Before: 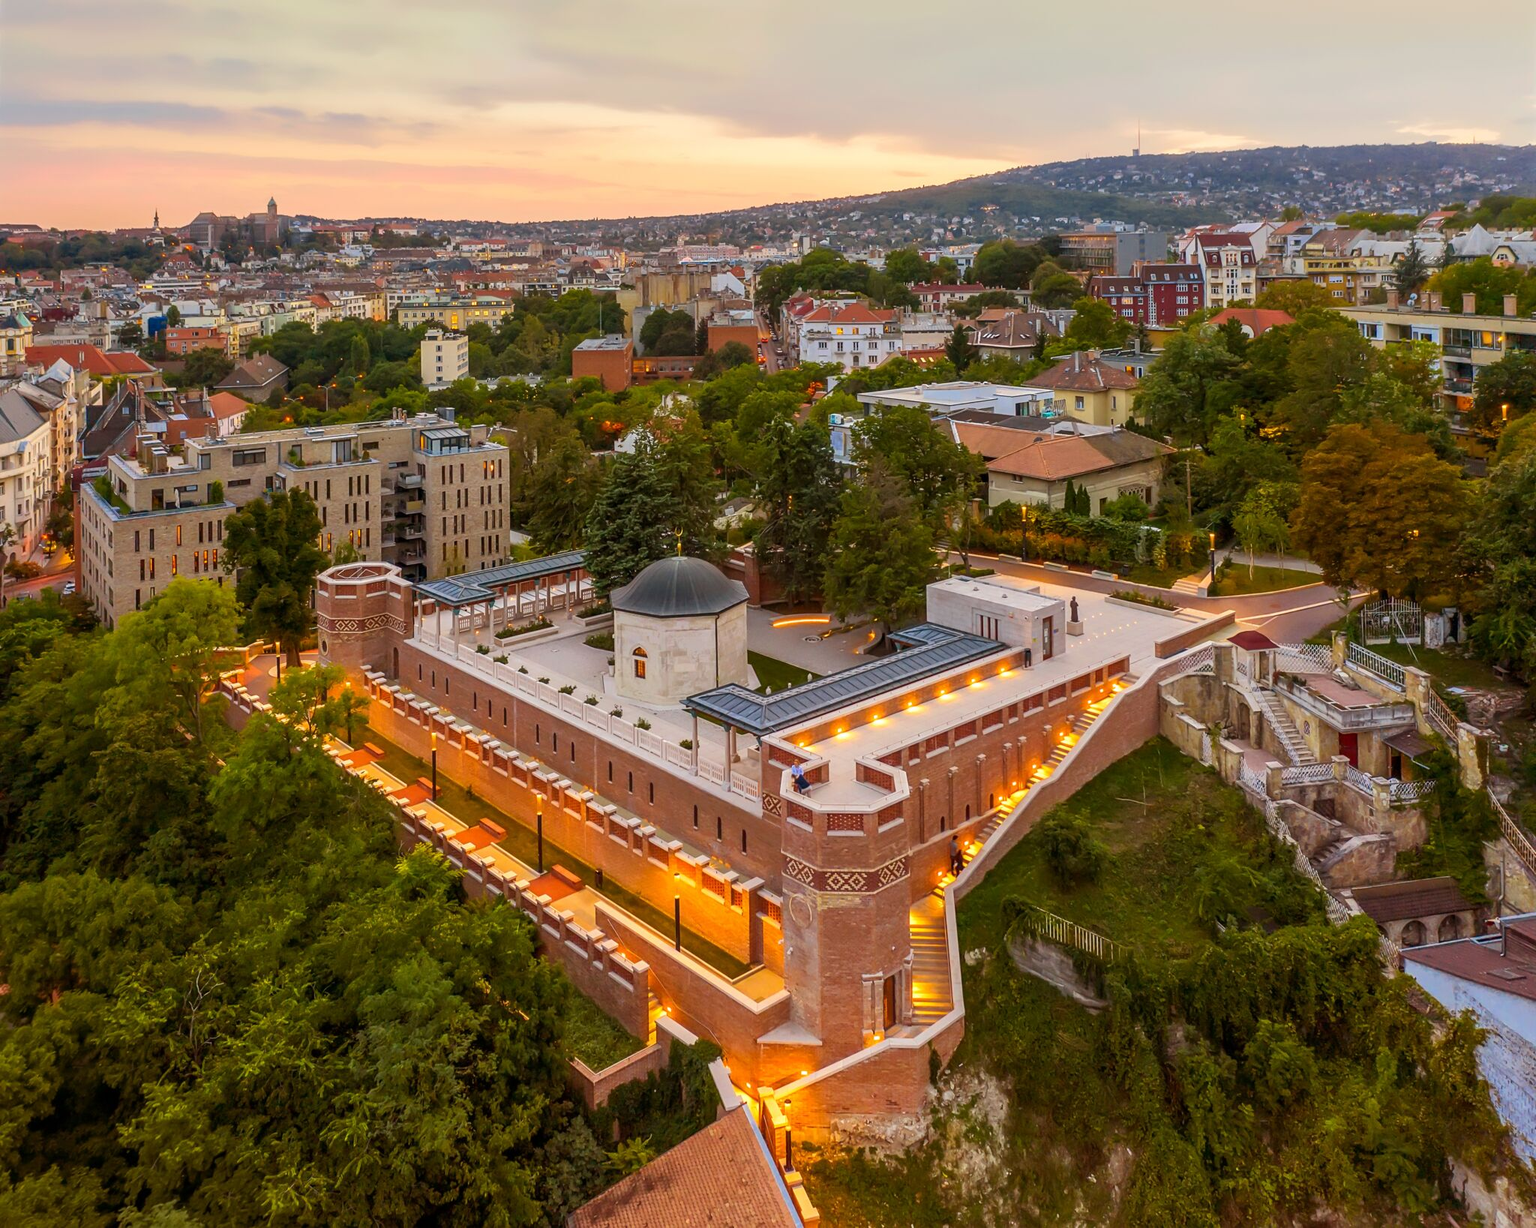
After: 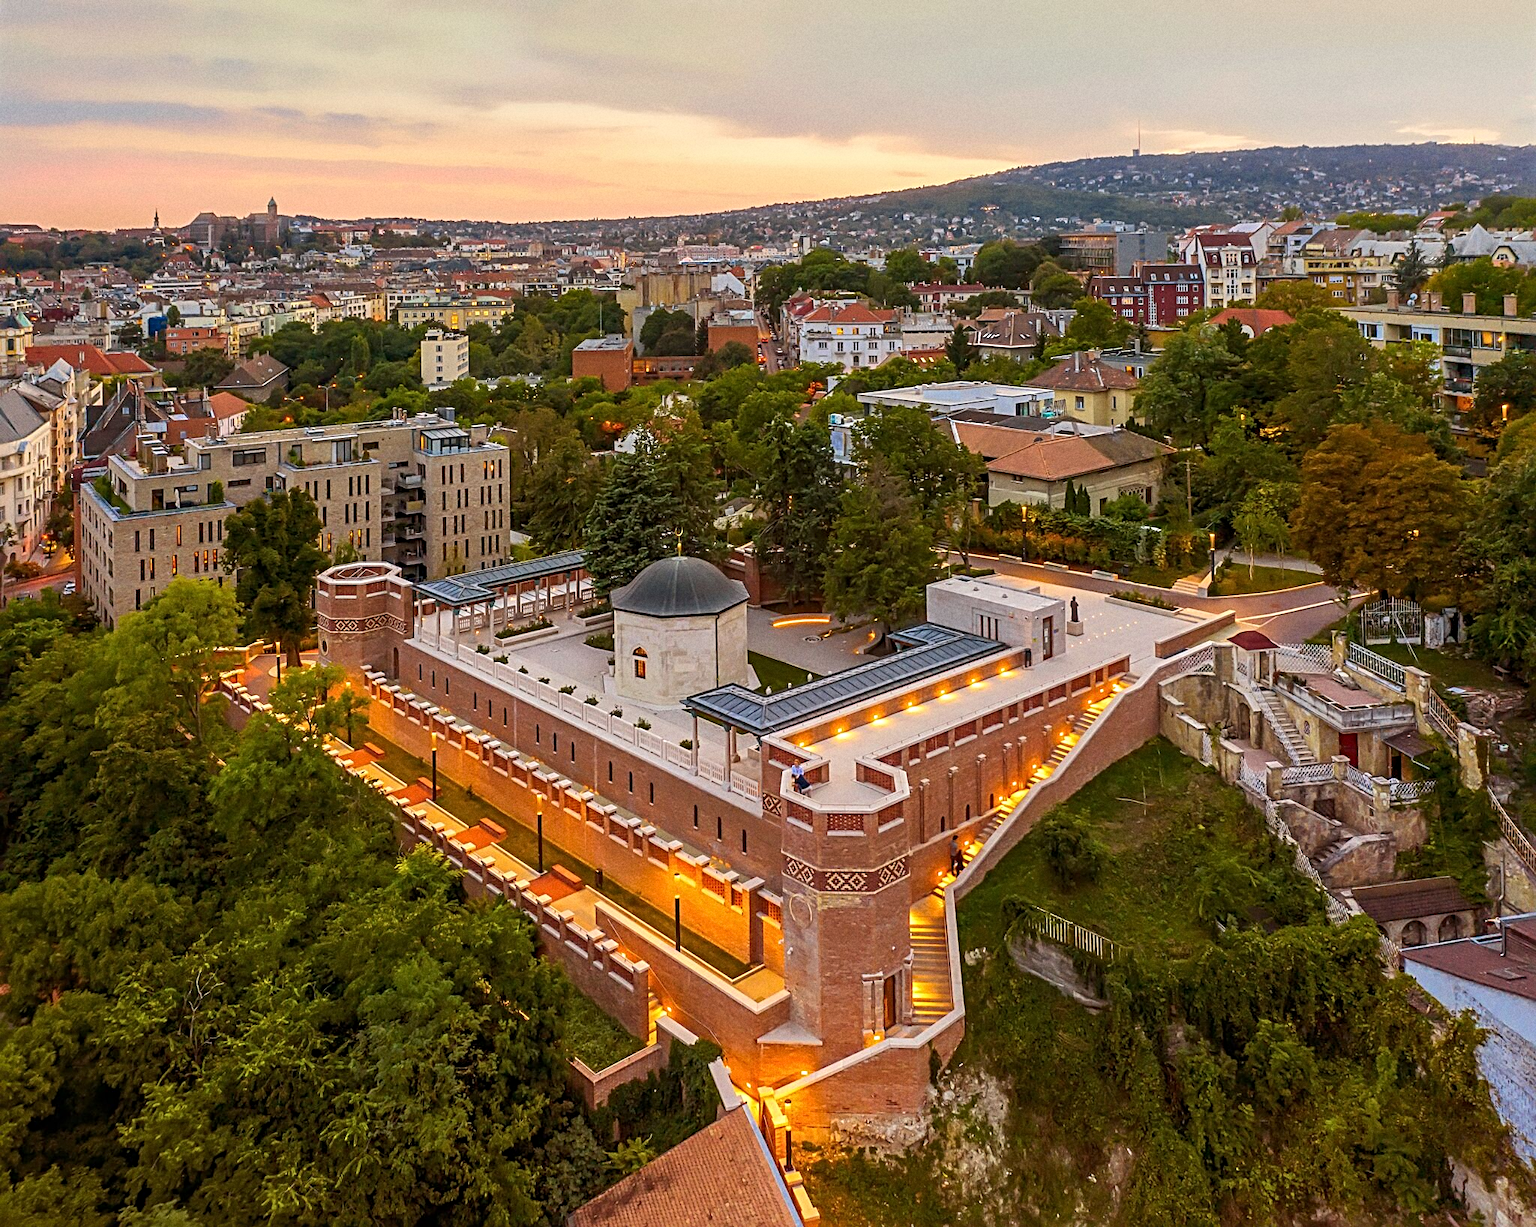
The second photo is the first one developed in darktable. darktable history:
sharpen: radius 4
grain: on, module defaults
